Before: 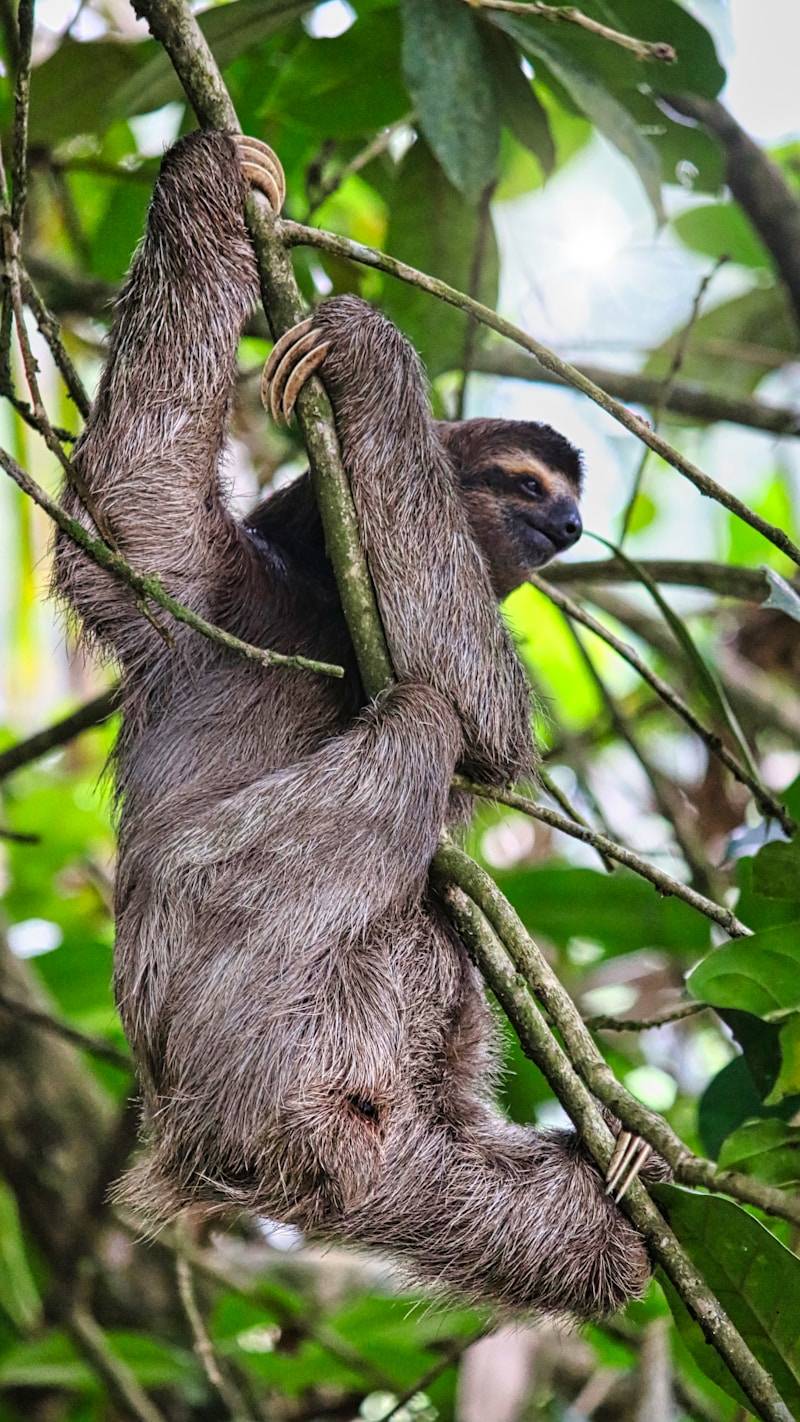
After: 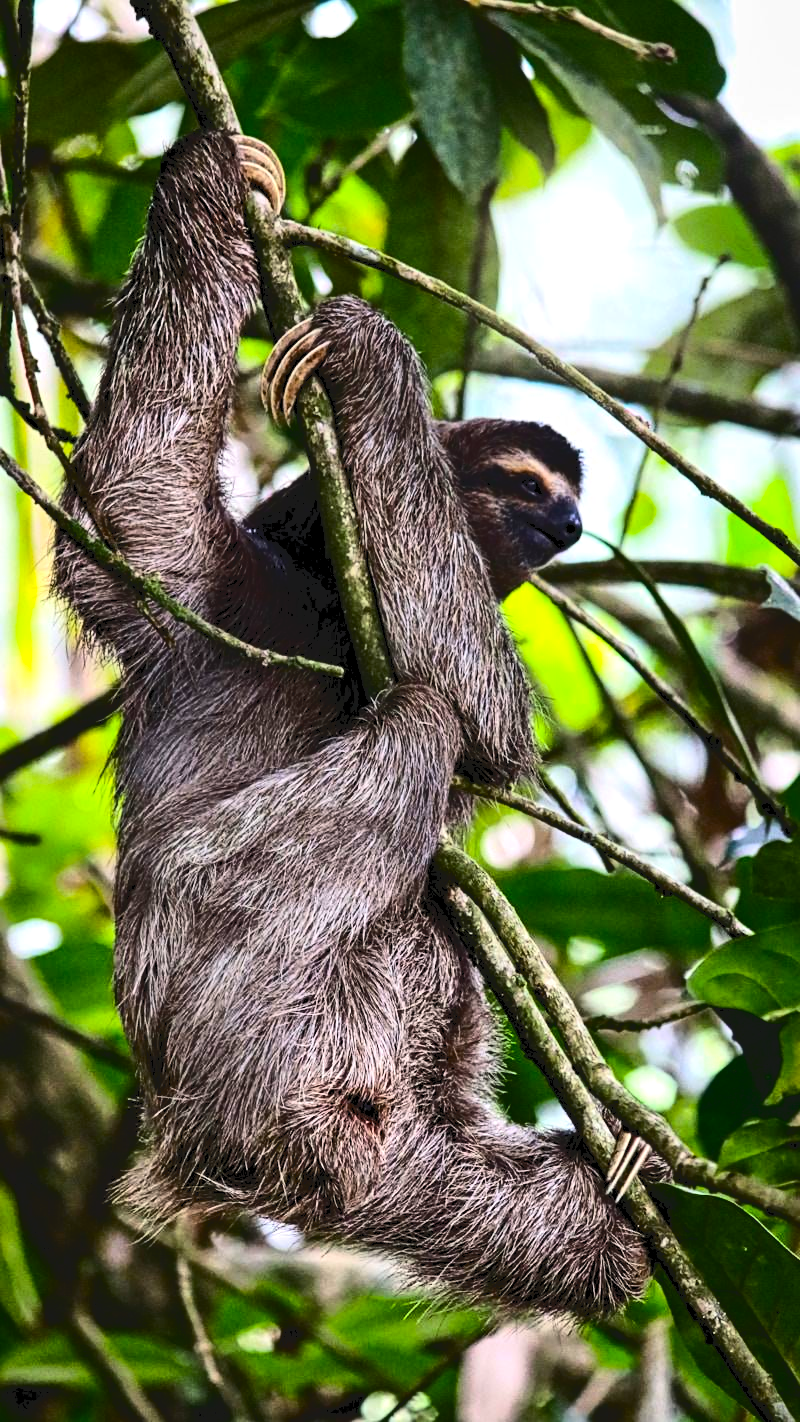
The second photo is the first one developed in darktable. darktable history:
color balance rgb: global offset › luminance -0.477%, perceptual saturation grading › global saturation 30.788%, perceptual brilliance grading › highlights 3.474%, perceptual brilliance grading › mid-tones -17.589%, perceptual brilliance grading › shadows -41.005%
tone curve: curves: ch0 [(0, 0) (0.003, 0.085) (0.011, 0.086) (0.025, 0.086) (0.044, 0.088) (0.069, 0.093) (0.1, 0.102) (0.136, 0.12) (0.177, 0.157) (0.224, 0.203) (0.277, 0.277) (0.335, 0.36) (0.399, 0.463) (0.468, 0.559) (0.543, 0.626) (0.623, 0.703) (0.709, 0.789) (0.801, 0.869) (0.898, 0.927) (1, 1)], color space Lab, independent channels, preserve colors none
exposure: black level correction 0.001, exposure 0.191 EV, compensate highlight preservation false
